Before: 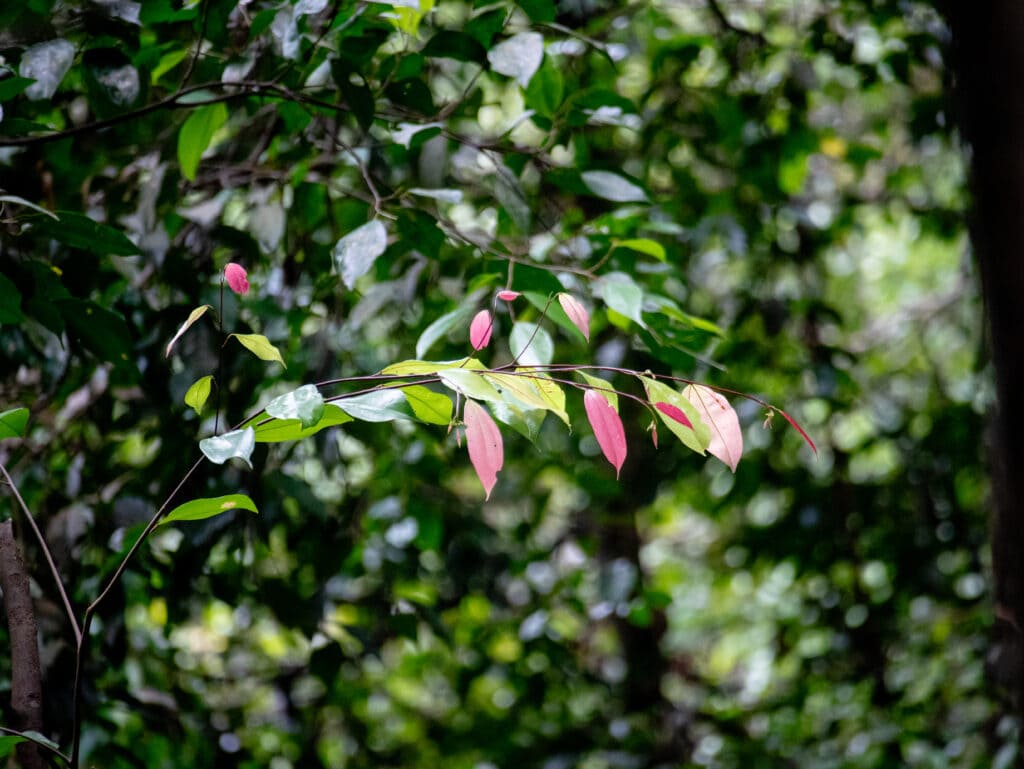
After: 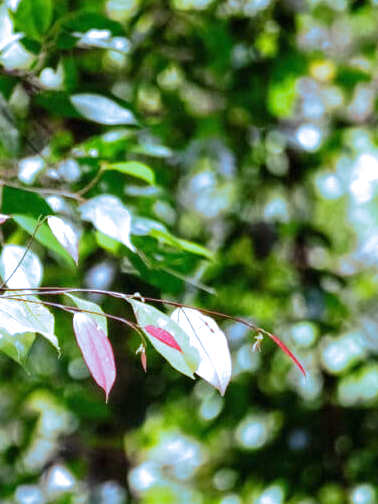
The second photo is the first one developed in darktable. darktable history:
tone equalizer: -8 EV -0.002 EV, -7 EV 0.005 EV, -6 EV -0.009 EV, -5 EV 0.011 EV, -4 EV -0.012 EV, -3 EV 0.007 EV, -2 EV -0.062 EV, -1 EV -0.293 EV, +0 EV -0.582 EV, smoothing diameter 2%, edges refinement/feathering 20, mask exposure compensation -1.57 EV, filter diffusion 5
crop and rotate: left 49.936%, top 10.094%, right 13.136%, bottom 24.256%
exposure: black level correction 0, exposure 0.95 EV, compensate exposure bias true, compensate highlight preservation false
rotate and perspective: automatic cropping original format, crop left 0, crop top 0
split-toning: shadows › hue 351.18°, shadows › saturation 0.86, highlights › hue 218.82°, highlights › saturation 0.73, balance -19.167
